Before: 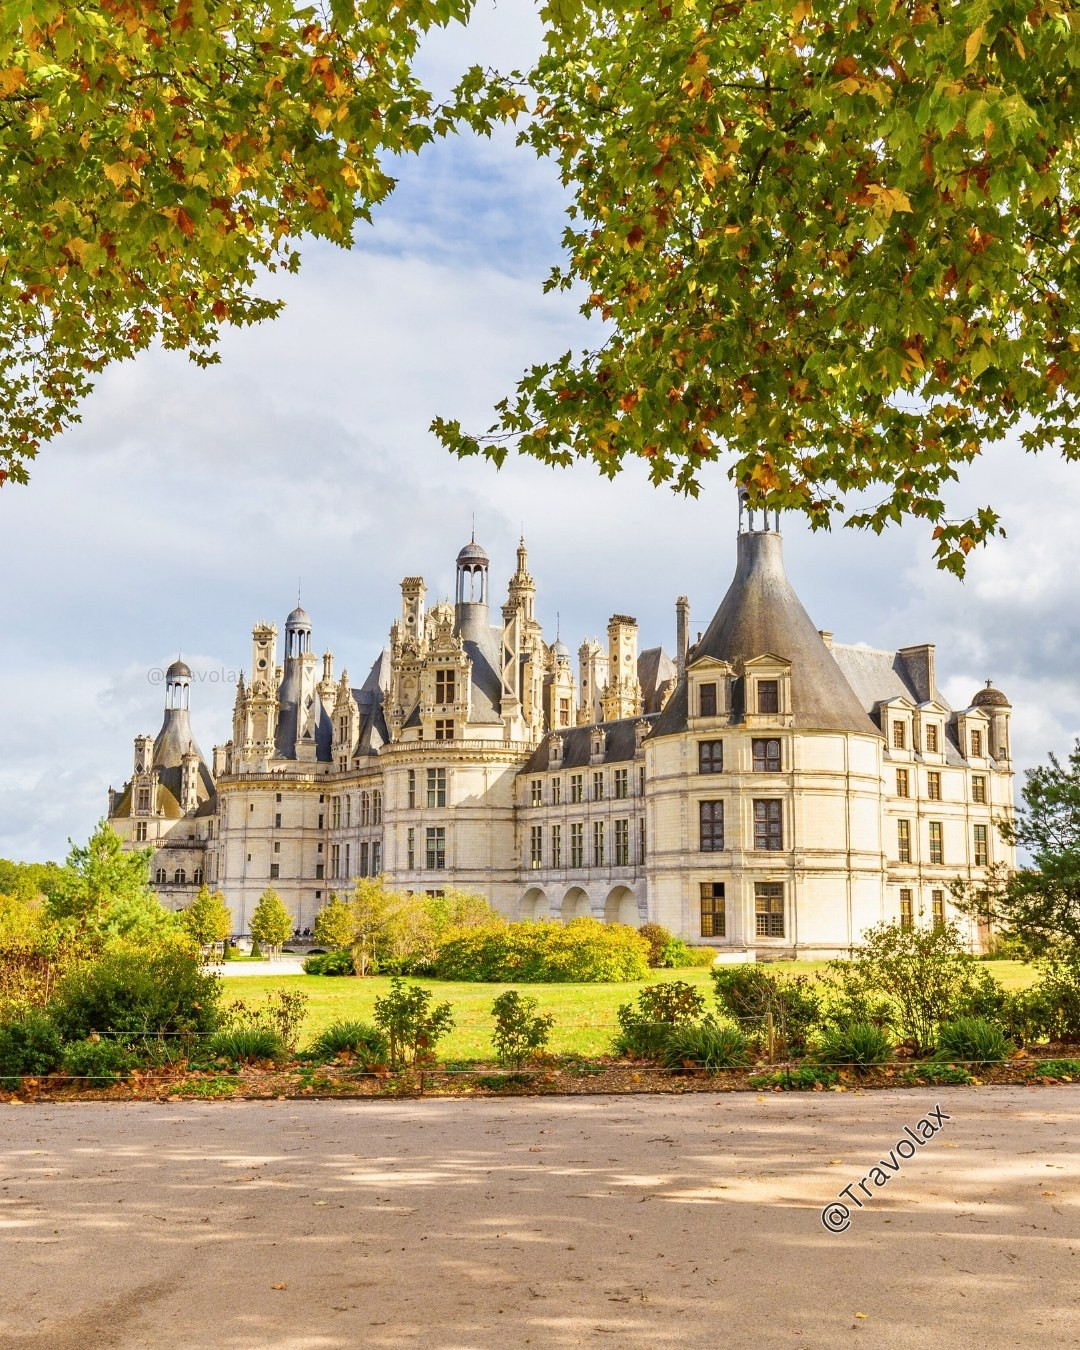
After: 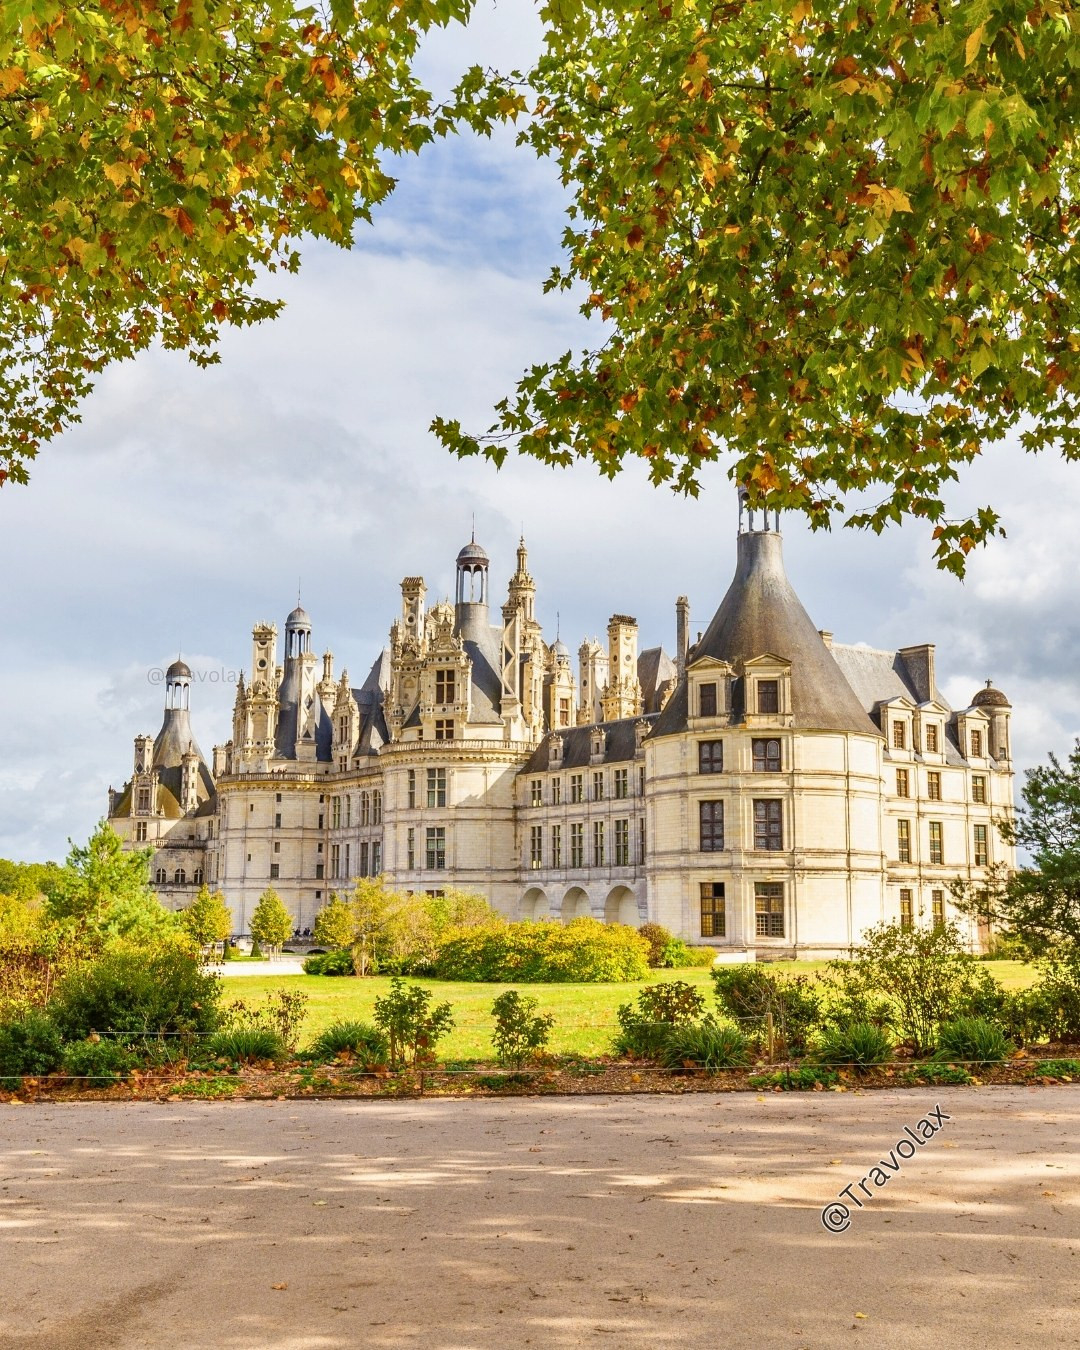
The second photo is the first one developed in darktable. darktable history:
shadows and highlights: radius 128.01, shadows 30.46, highlights -30.56, low approximation 0.01, soften with gaussian
